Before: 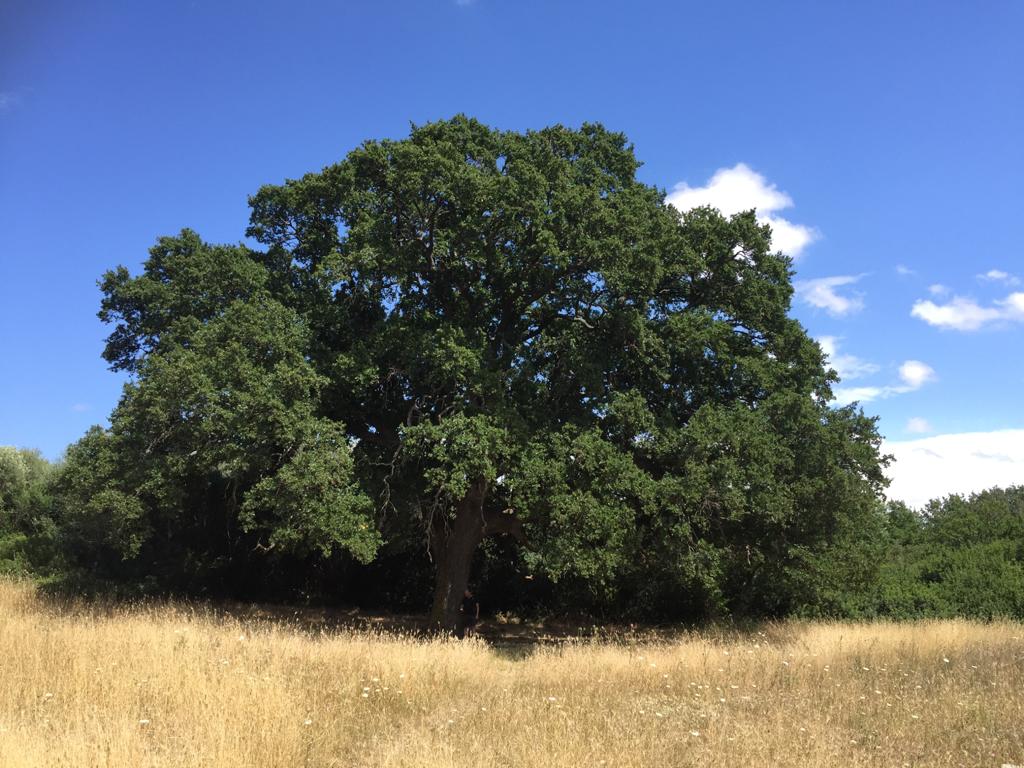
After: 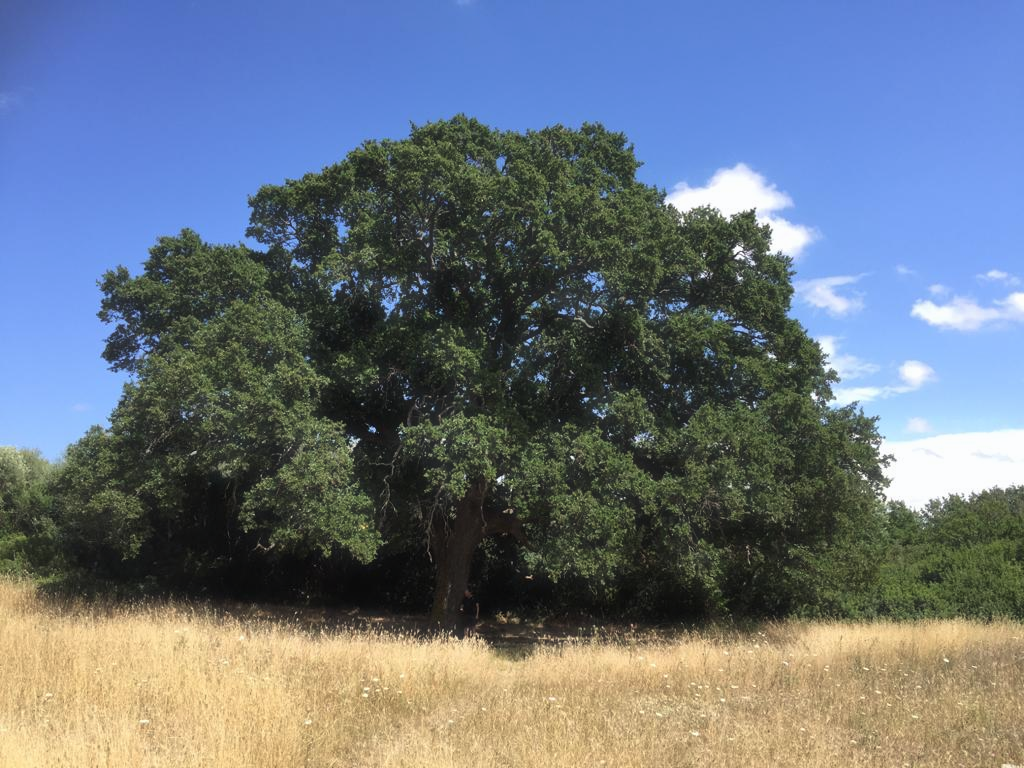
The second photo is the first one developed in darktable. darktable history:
exposure: compensate highlight preservation false
haze removal: strength -0.108, compatibility mode true
